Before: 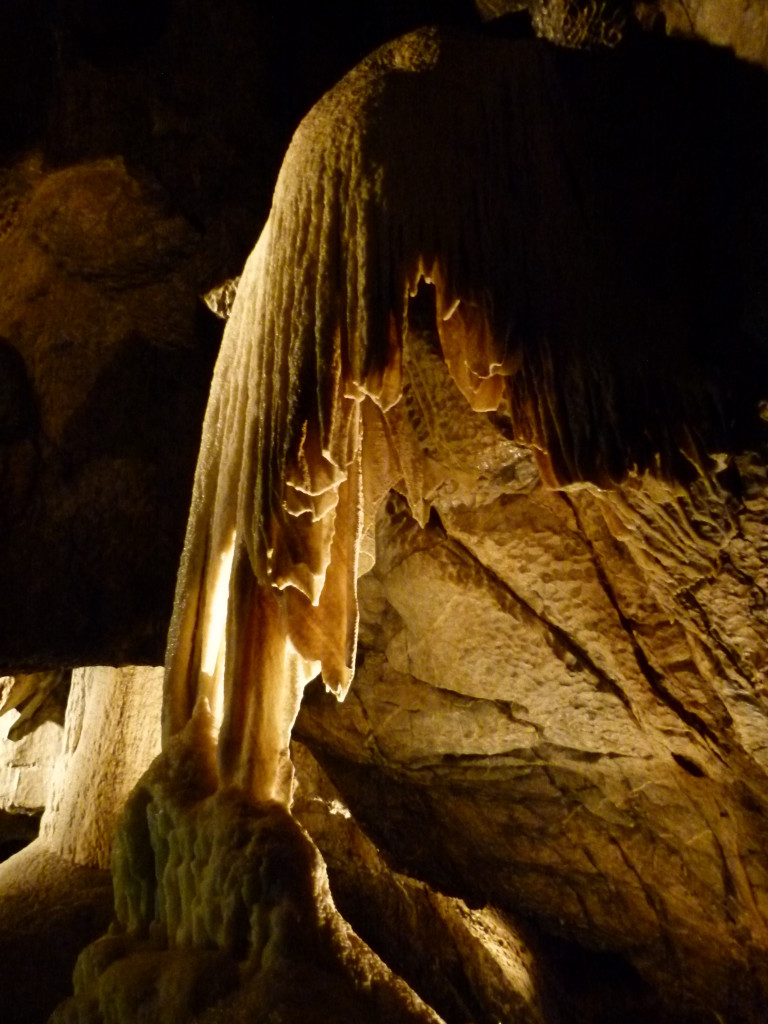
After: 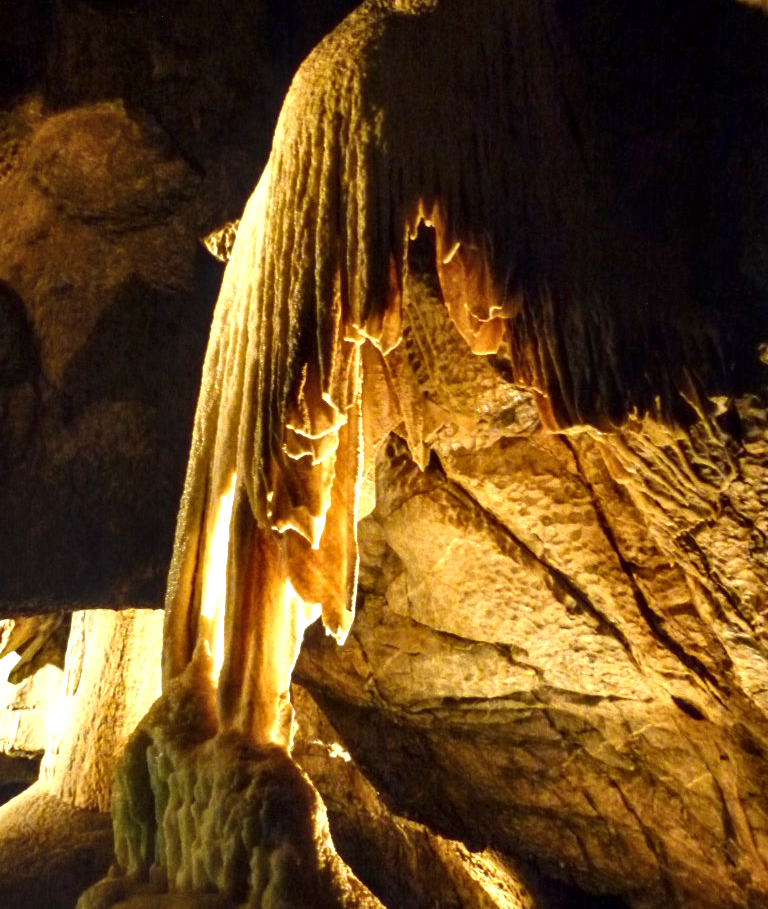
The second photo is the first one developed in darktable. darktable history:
crop and rotate: top 5.609%, bottom 5.609%
local contrast: on, module defaults
exposure: black level correction 0, exposure 1.2 EV, compensate highlight preservation false
